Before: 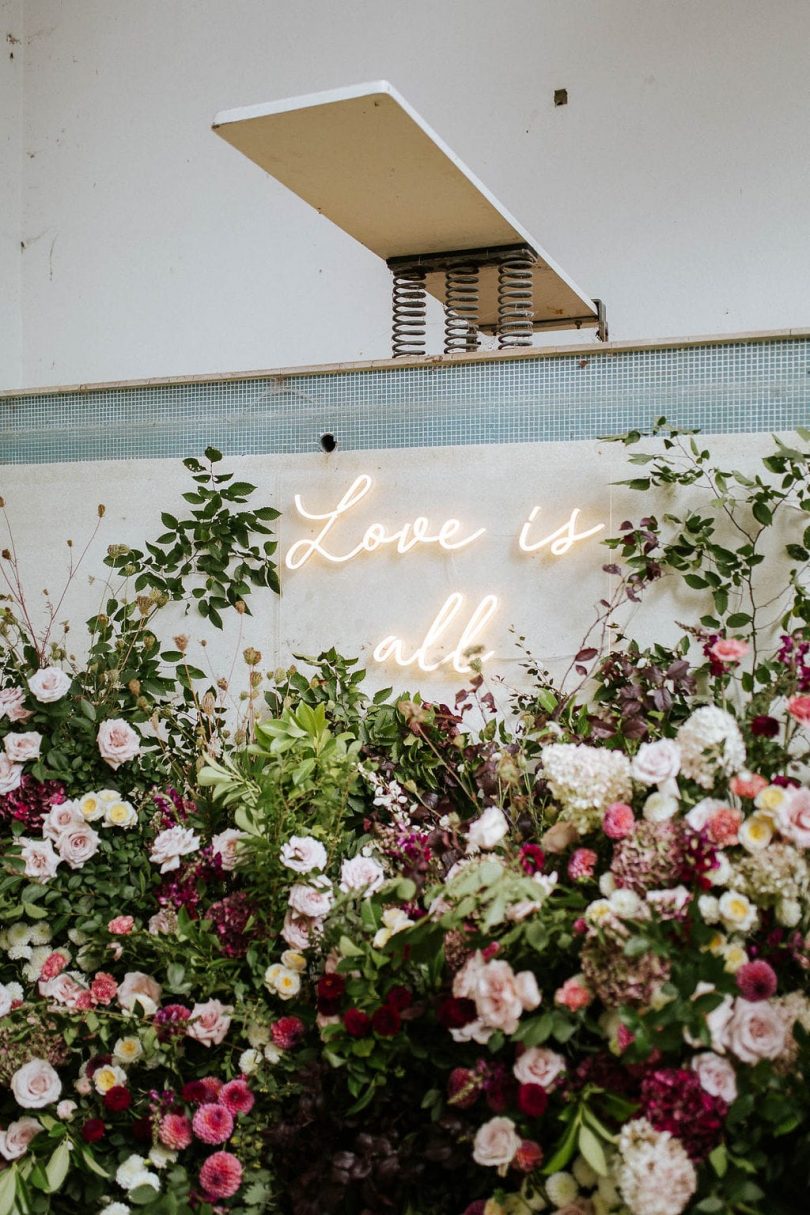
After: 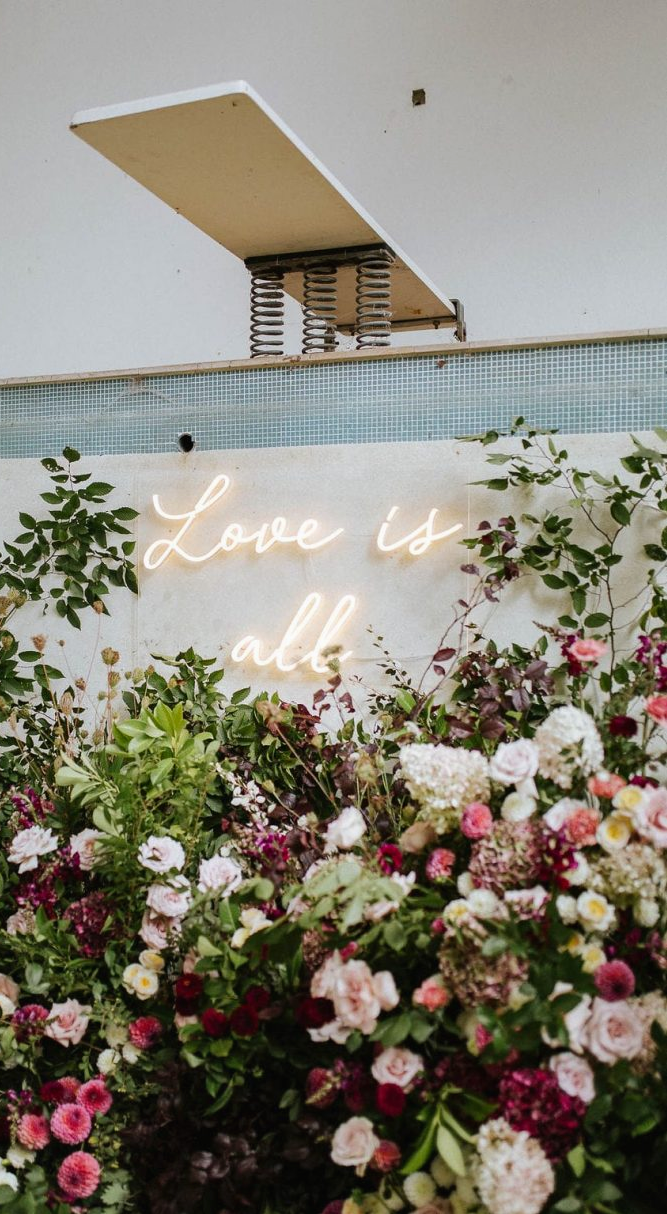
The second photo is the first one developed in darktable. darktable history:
crop: left 17.582%, bottom 0.031%
shadows and highlights: shadows 30.86, highlights 0, soften with gaussian
contrast brightness saturation: contrast -0.02, brightness -0.01, saturation 0.03
